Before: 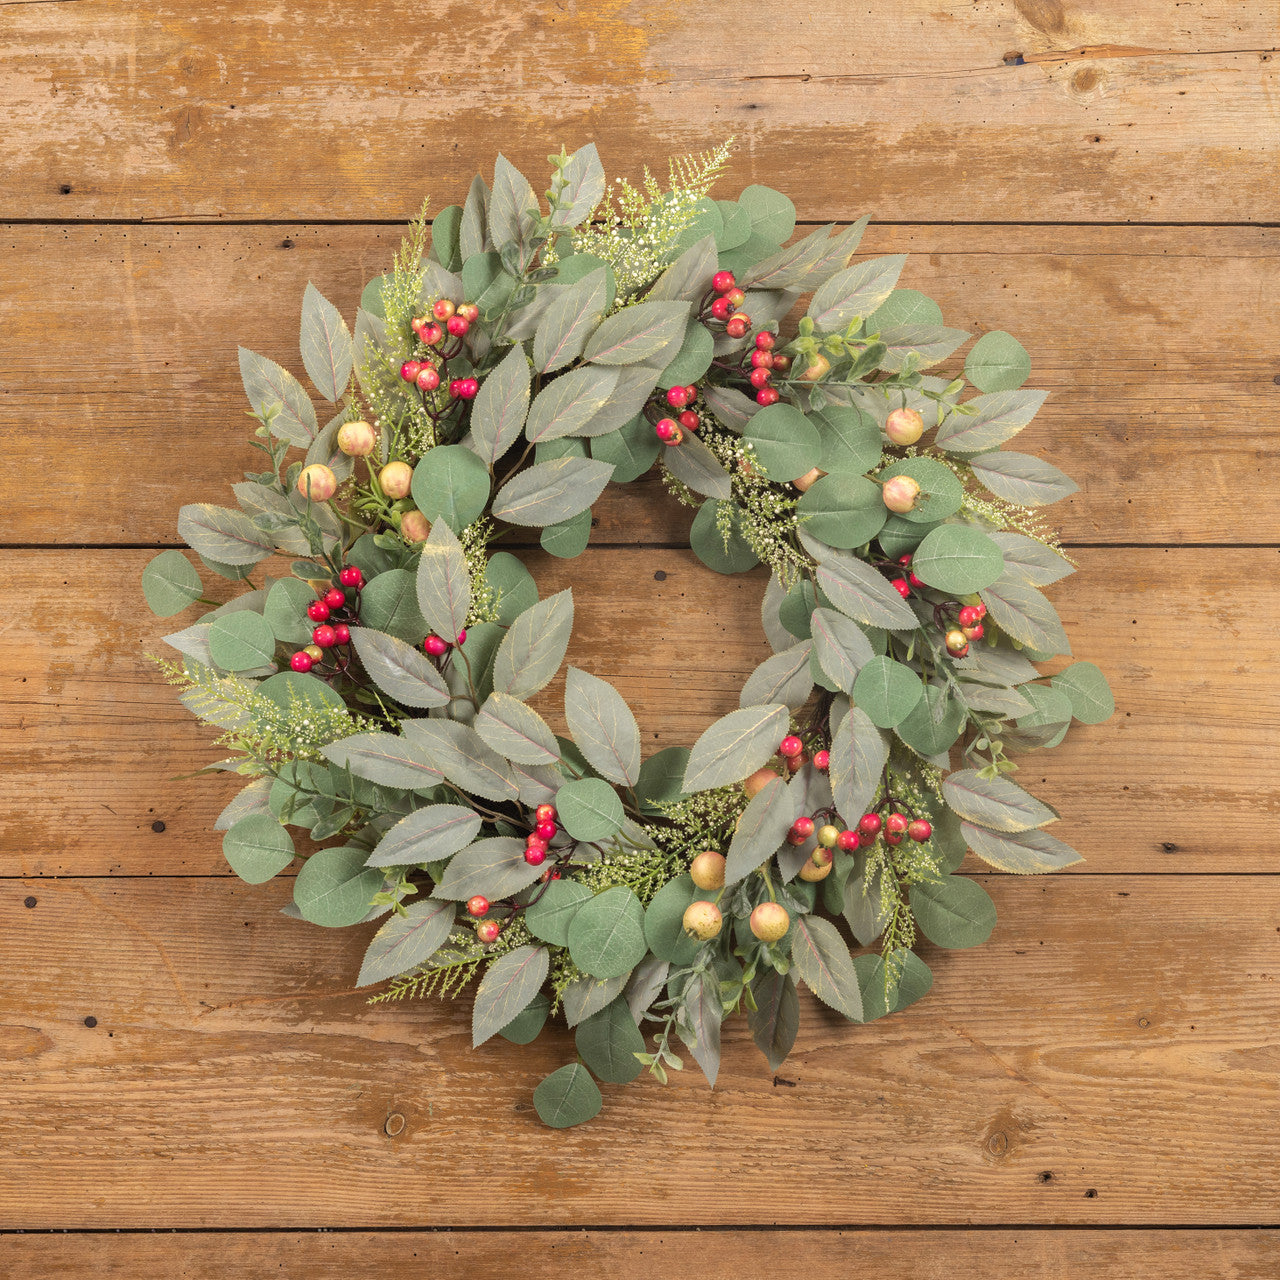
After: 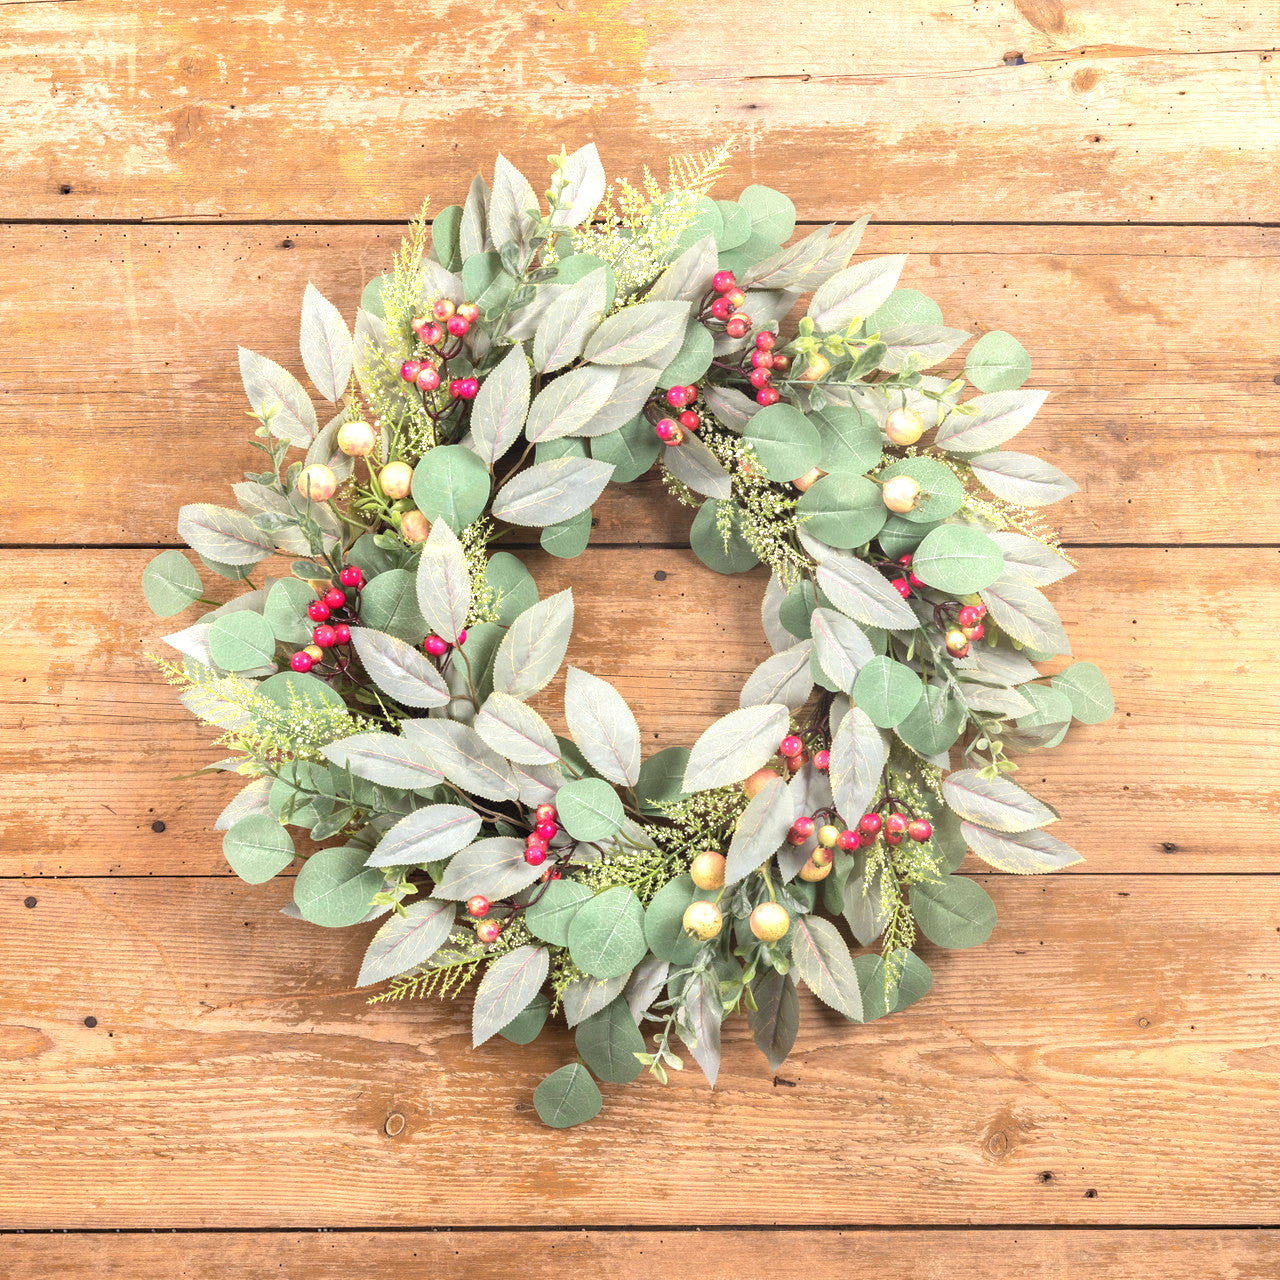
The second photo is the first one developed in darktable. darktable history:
exposure: black level correction 0.001, exposure 0.955 EV, compensate exposure bias true, compensate highlight preservation false
color calibration: illuminant as shot in camera, x 0.358, y 0.373, temperature 4628.91 K
